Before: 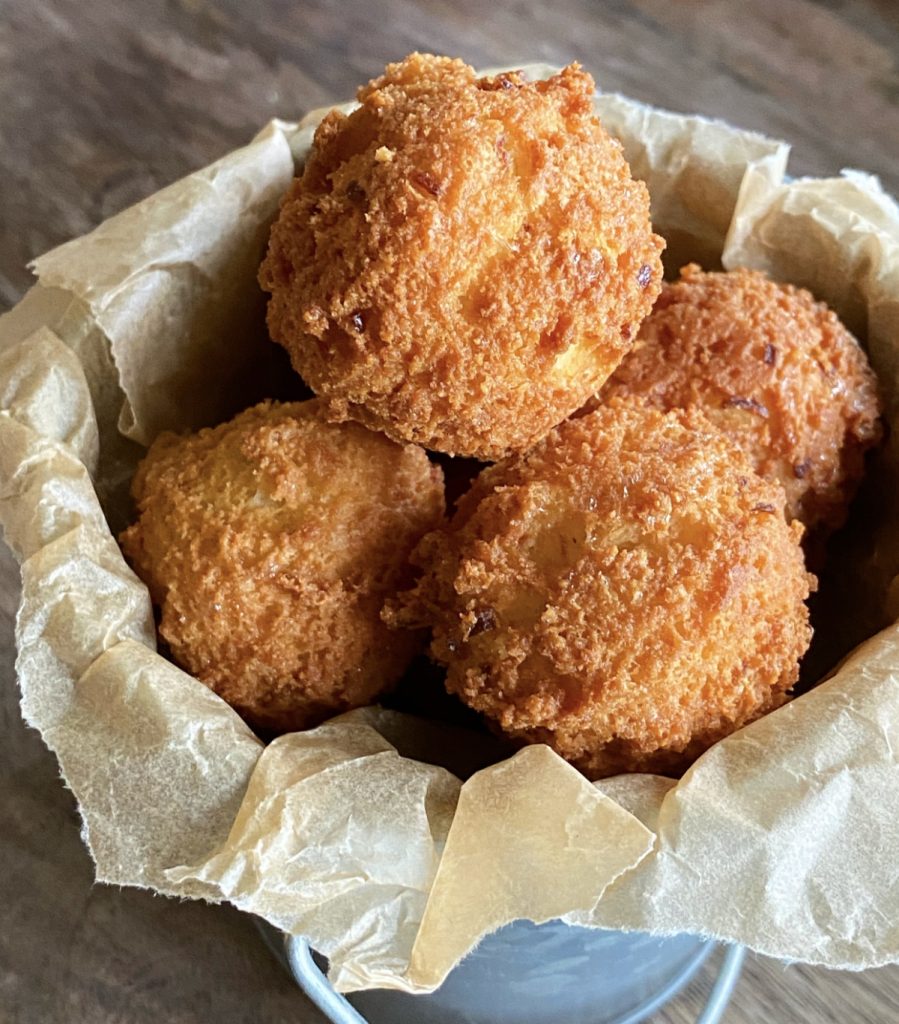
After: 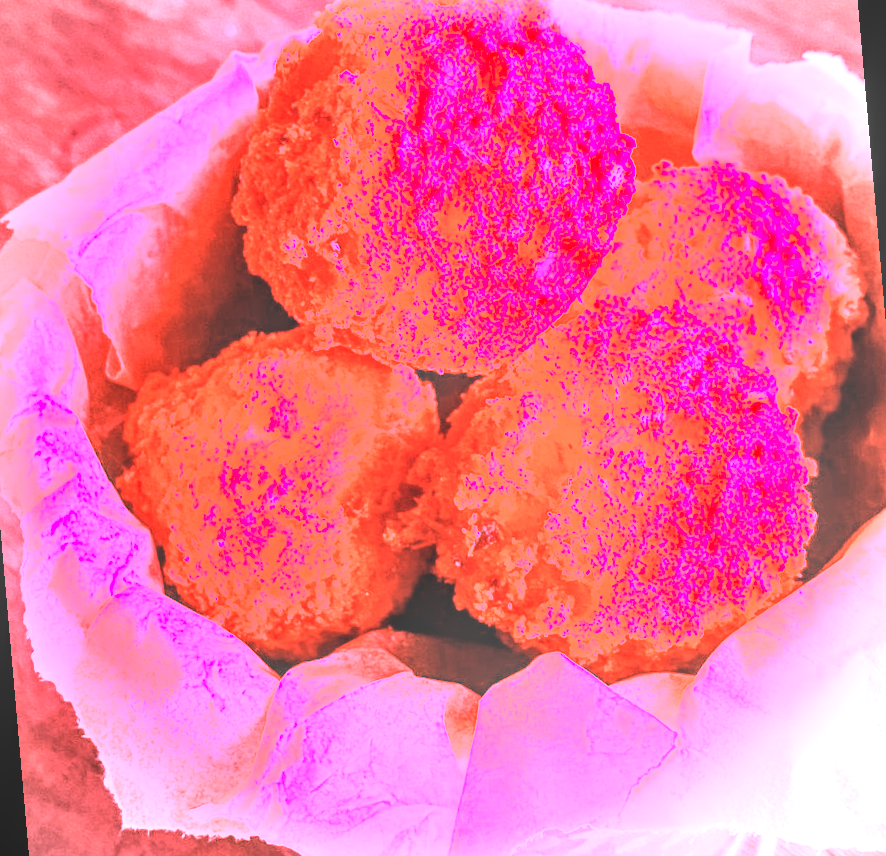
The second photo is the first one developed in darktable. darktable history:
white balance: red 4.26, blue 1.802
rotate and perspective: rotation -5°, crop left 0.05, crop right 0.952, crop top 0.11, crop bottom 0.89
exposure: black level correction -0.014, exposure -0.193 EV, compensate highlight preservation false
color balance: contrast -0.5%
local contrast: on, module defaults
vignetting: fall-off start 91.19%
levels: levels [0.031, 0.5, 0.969]
